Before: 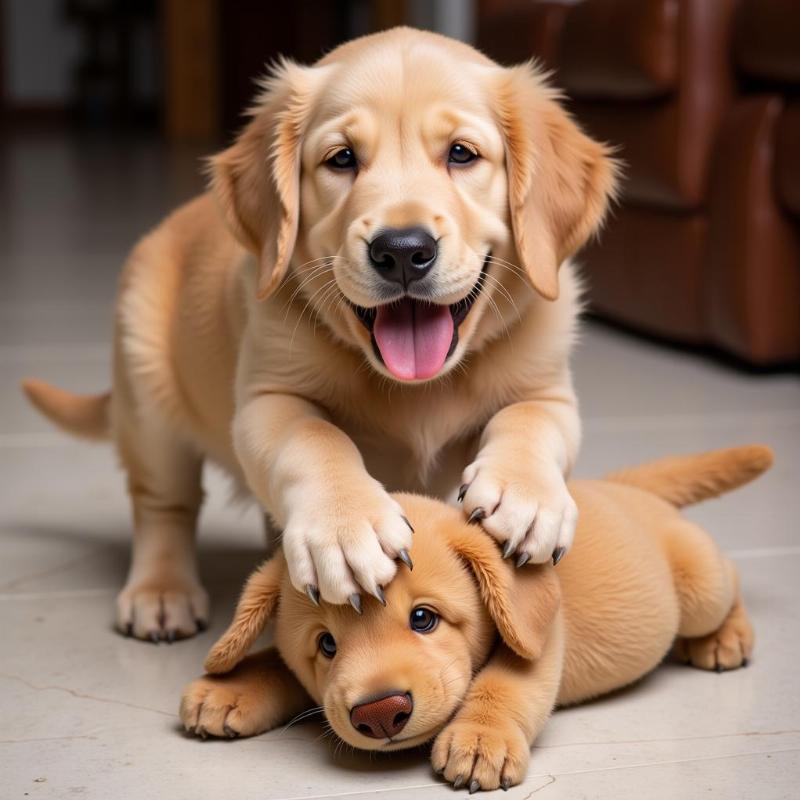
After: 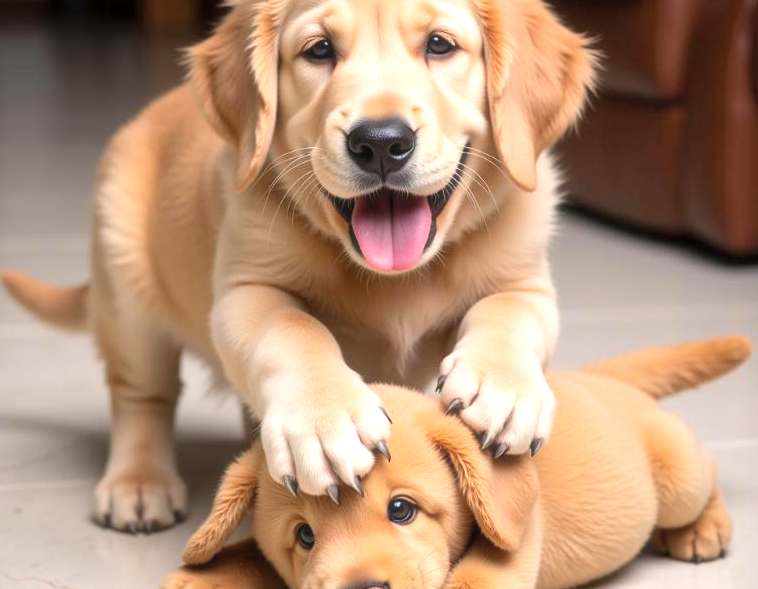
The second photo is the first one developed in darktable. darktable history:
contrast brightness saturation: contrast 0.05, brightness 0.063, saturation 0.011
exposure: black level correction 0.001, exposure 0.499 EV, compensate highlight preservation false
haze removal: strength -0.107, compatibility mode true, adaptive false
crop and rotate: left 2.775%, top 13.685%, right 2.388%, bottom 12.68%
